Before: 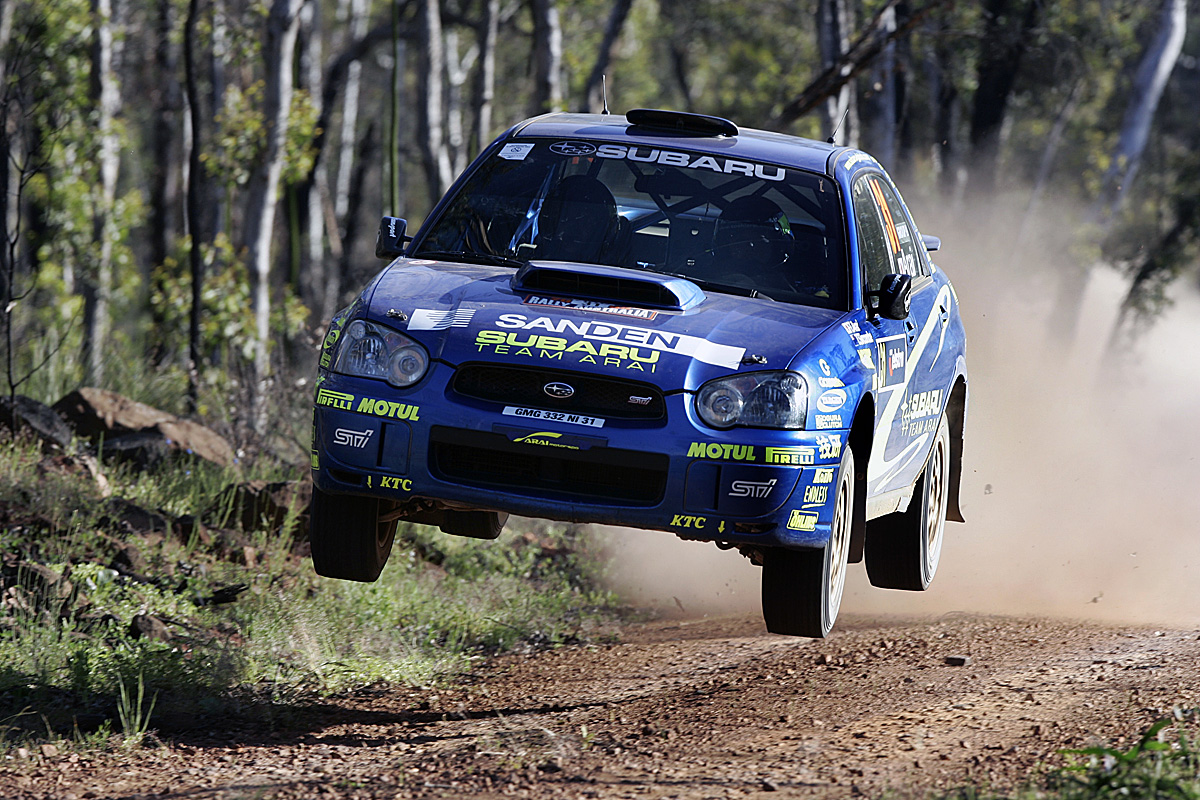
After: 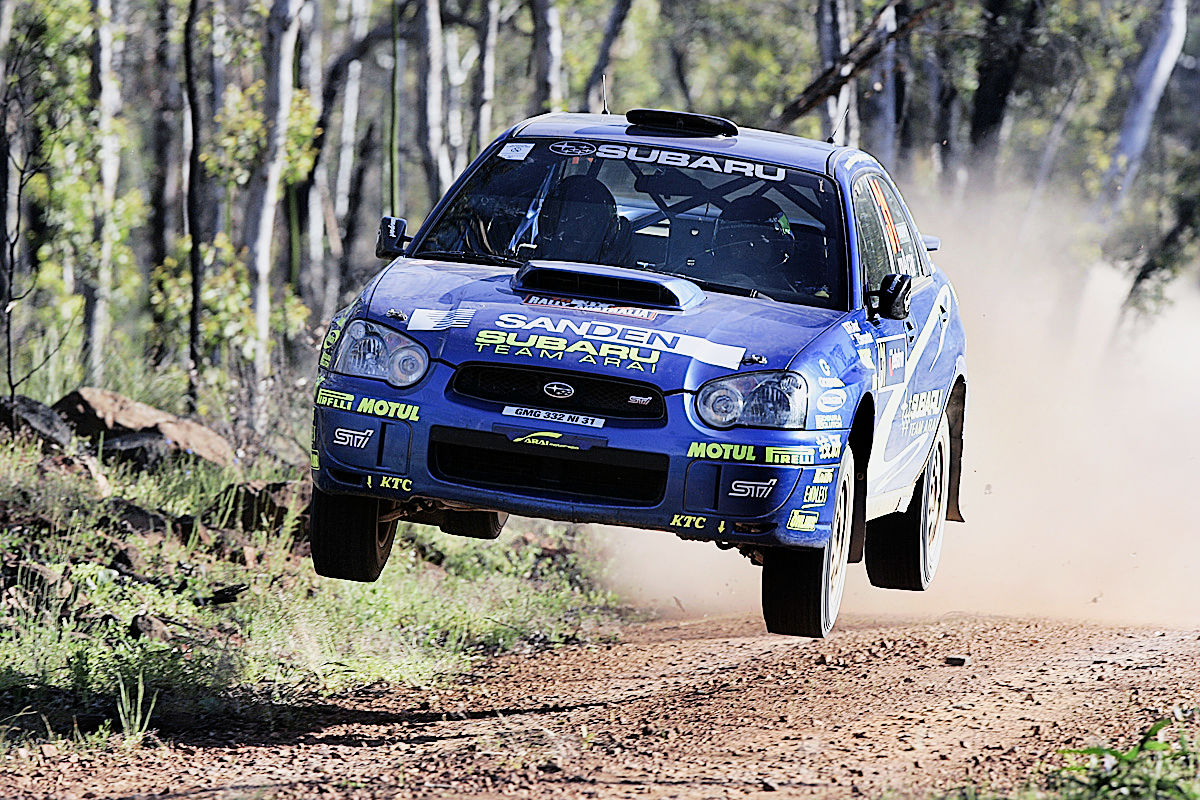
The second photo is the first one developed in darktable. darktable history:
sharpen: on, module defaults
filmic rgb: black relative exposure -7.08 EV, white relative exposure 5.34 EV, hardness 3.03
exposure: black level correction 0, exposure 1.58 EV, compensate exposure bias true, compensate highlight preservation false
